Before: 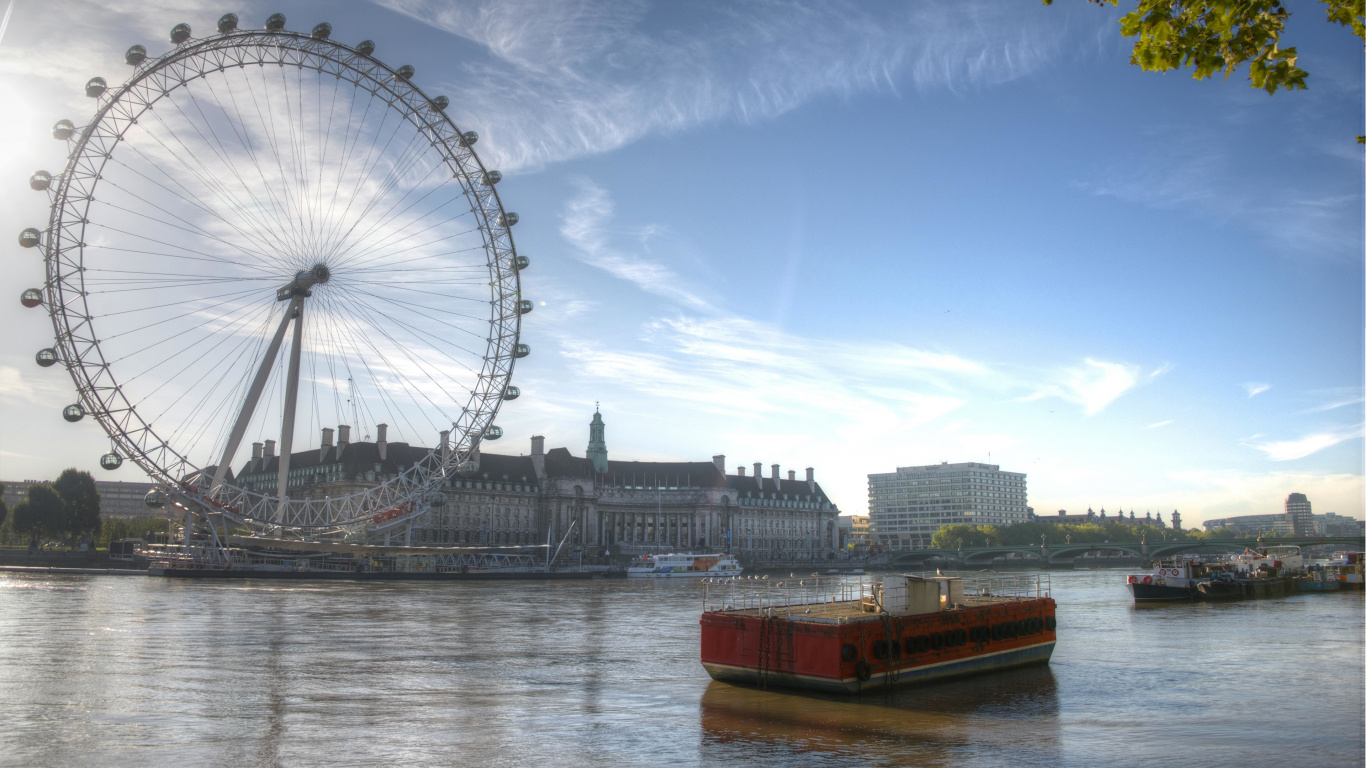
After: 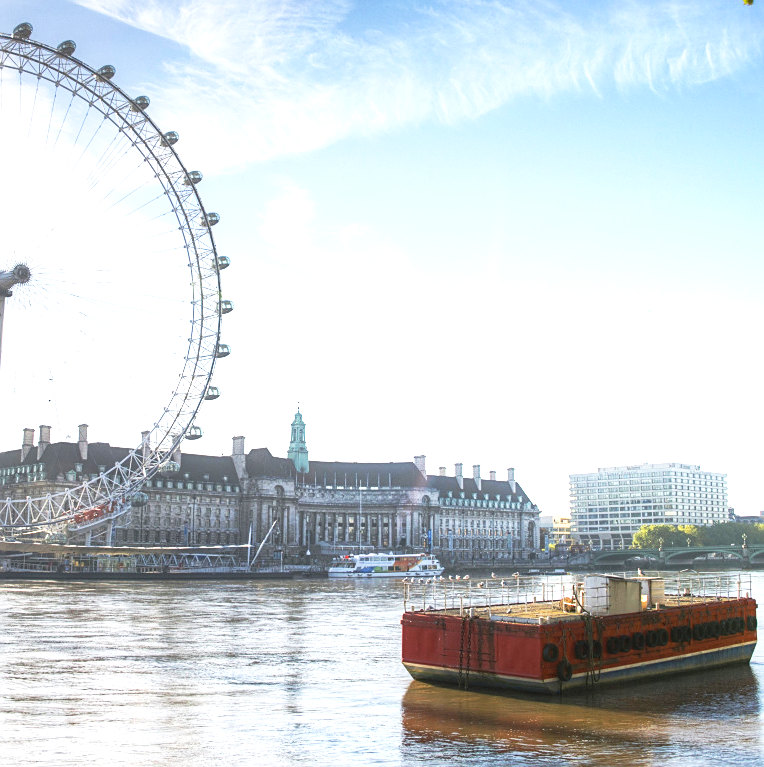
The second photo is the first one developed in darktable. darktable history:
sharpen: on, module defaults
crop: left 21.924%, right 22.087%, bottom 0.013%
exposure: black level correction 0, exposure 1.411 EV, compensate highlight preservation false
base curve: curves: ch0 [(0, 0) (0.257, 0.25) (0.482, 0.586) (0.757, 0.871) (1, 1)], preserve colors none
